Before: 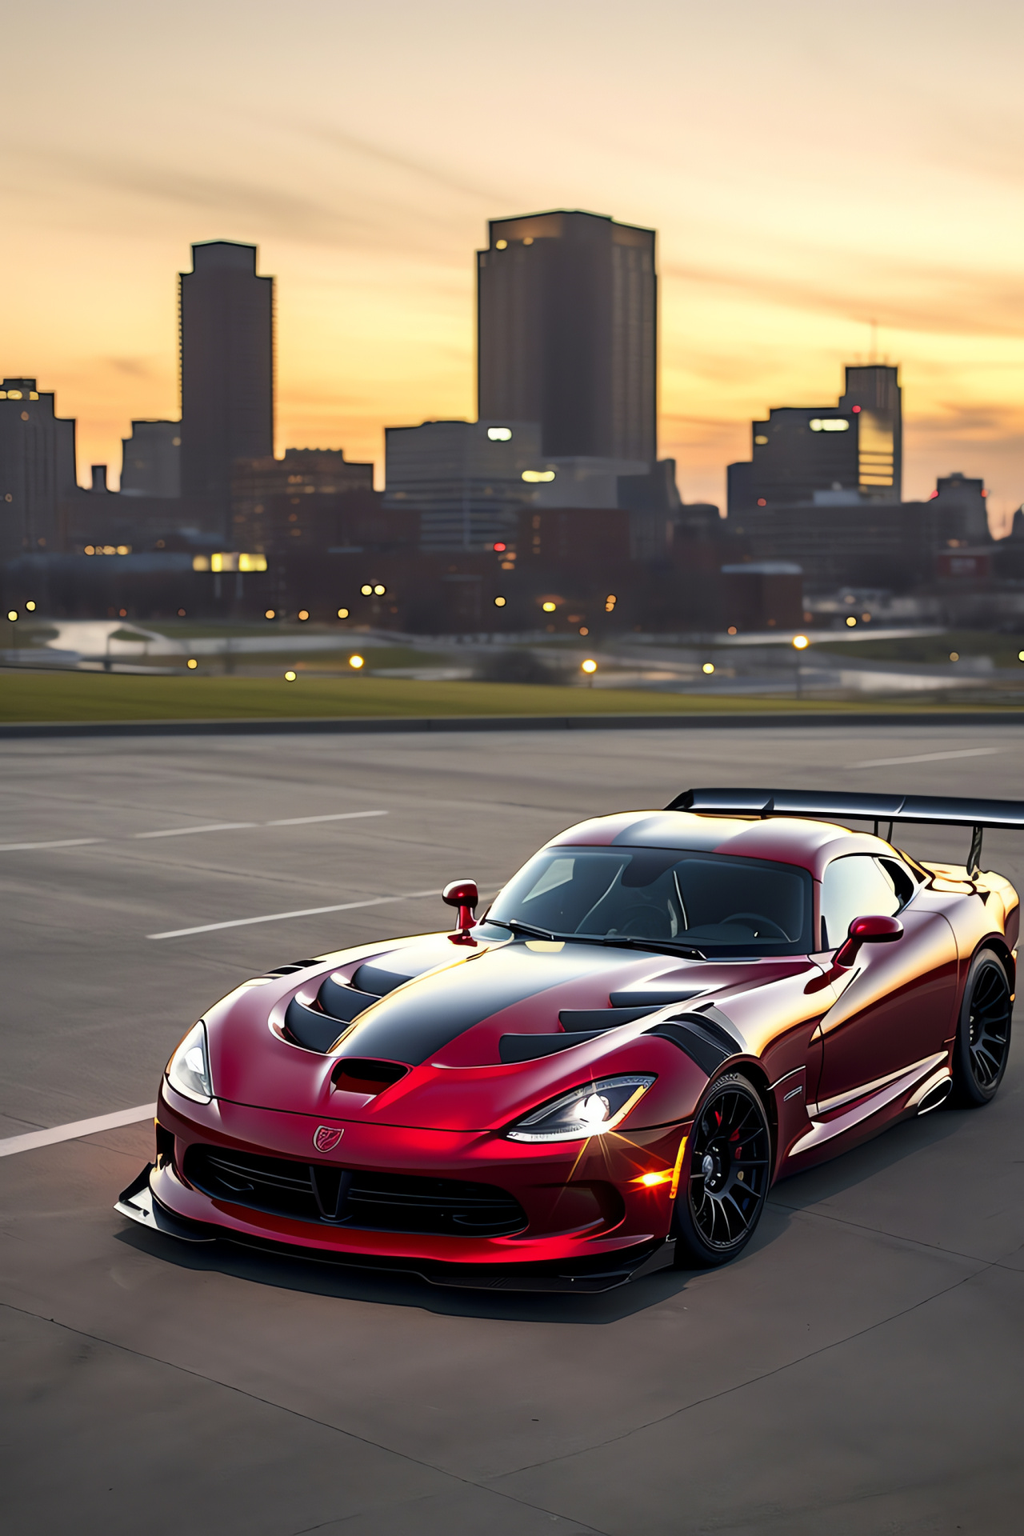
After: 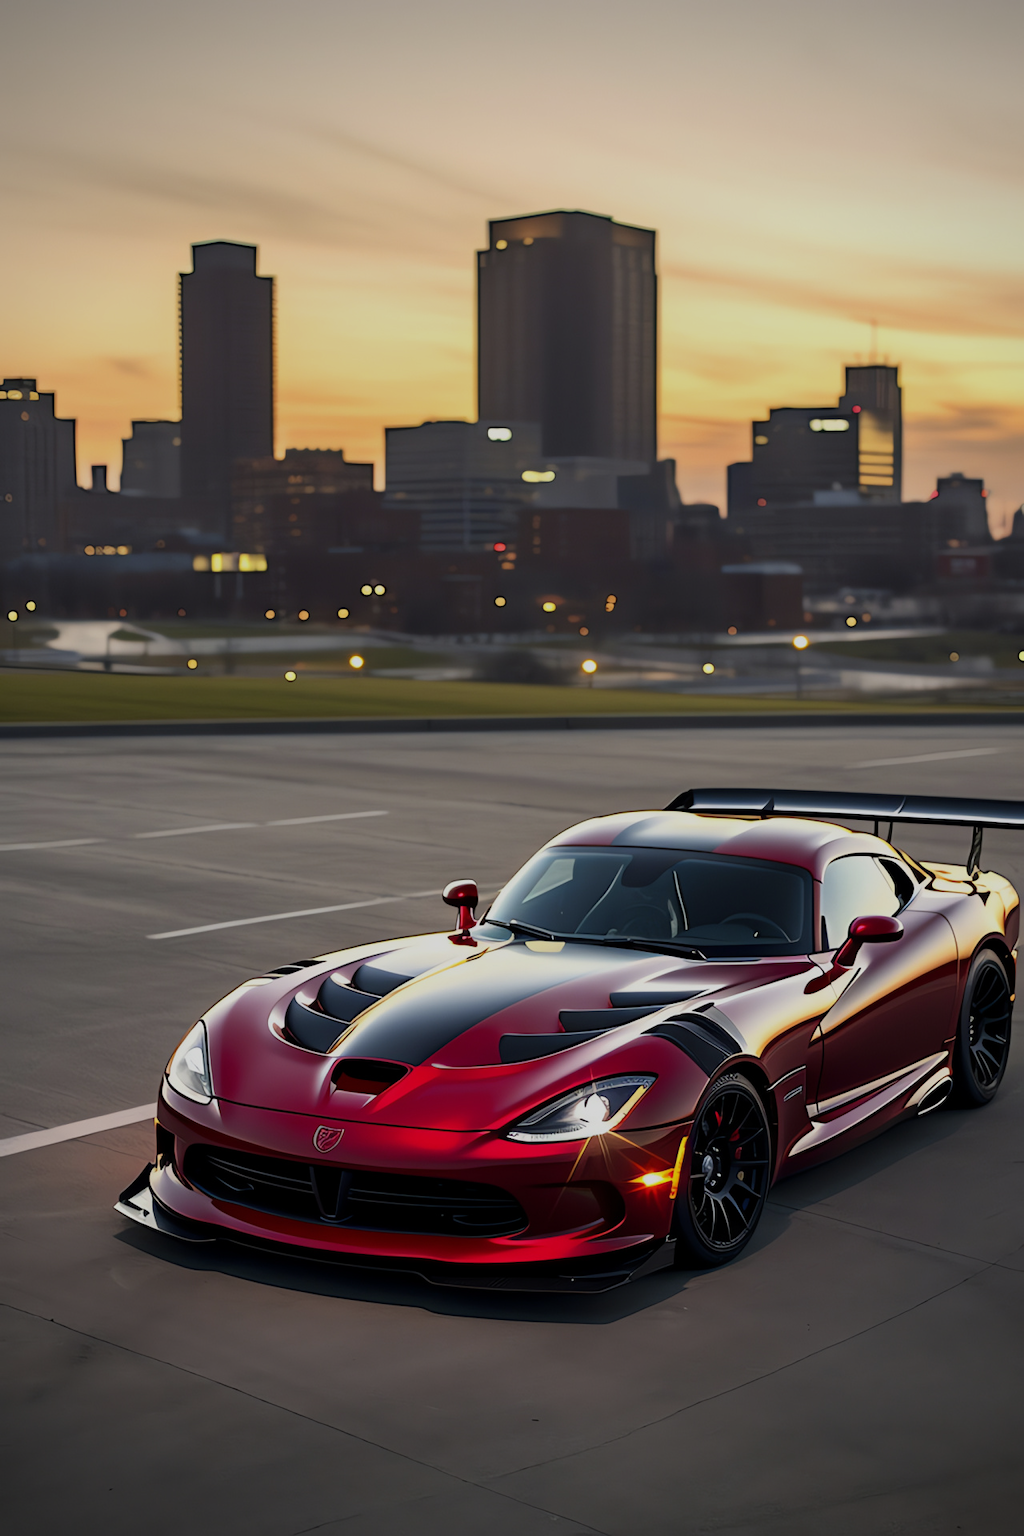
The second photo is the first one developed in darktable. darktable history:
vignetting: fall-off radius 60.92%
exposure: exposure -0.582 EV, compensate highlight preservation false
